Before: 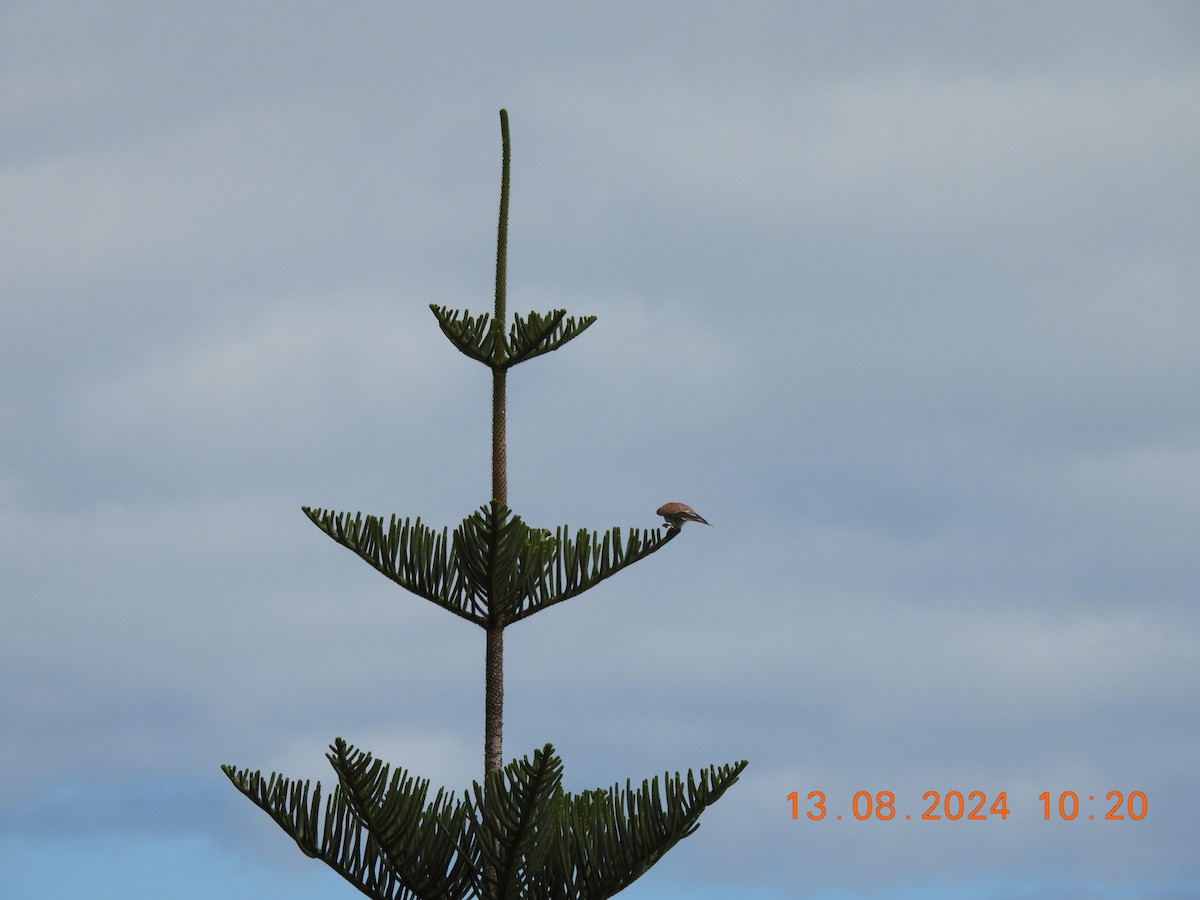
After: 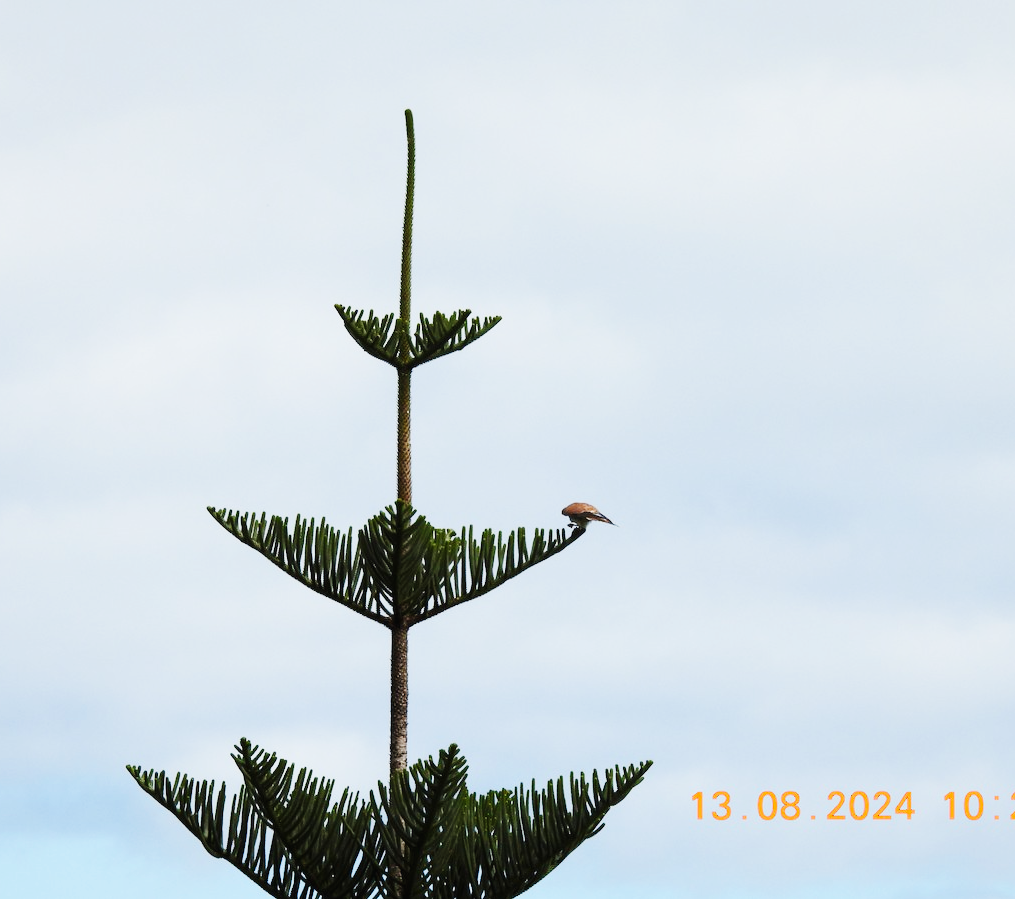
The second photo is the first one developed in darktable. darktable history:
crop: left 7.951%, right 7.397%
base curve: curves: ch0 [(0, 0.003) (0.001, 0.002) (0.006, 0.004) (0.02, 0.022) (0.048, 0.086) (0.094, 0.234) (0.162, 0.431) (0.258, 0.629) (0.385, 0.8) (0.548, 0.918) (0.751, 0.988) (1, 1)], preserve colors none
